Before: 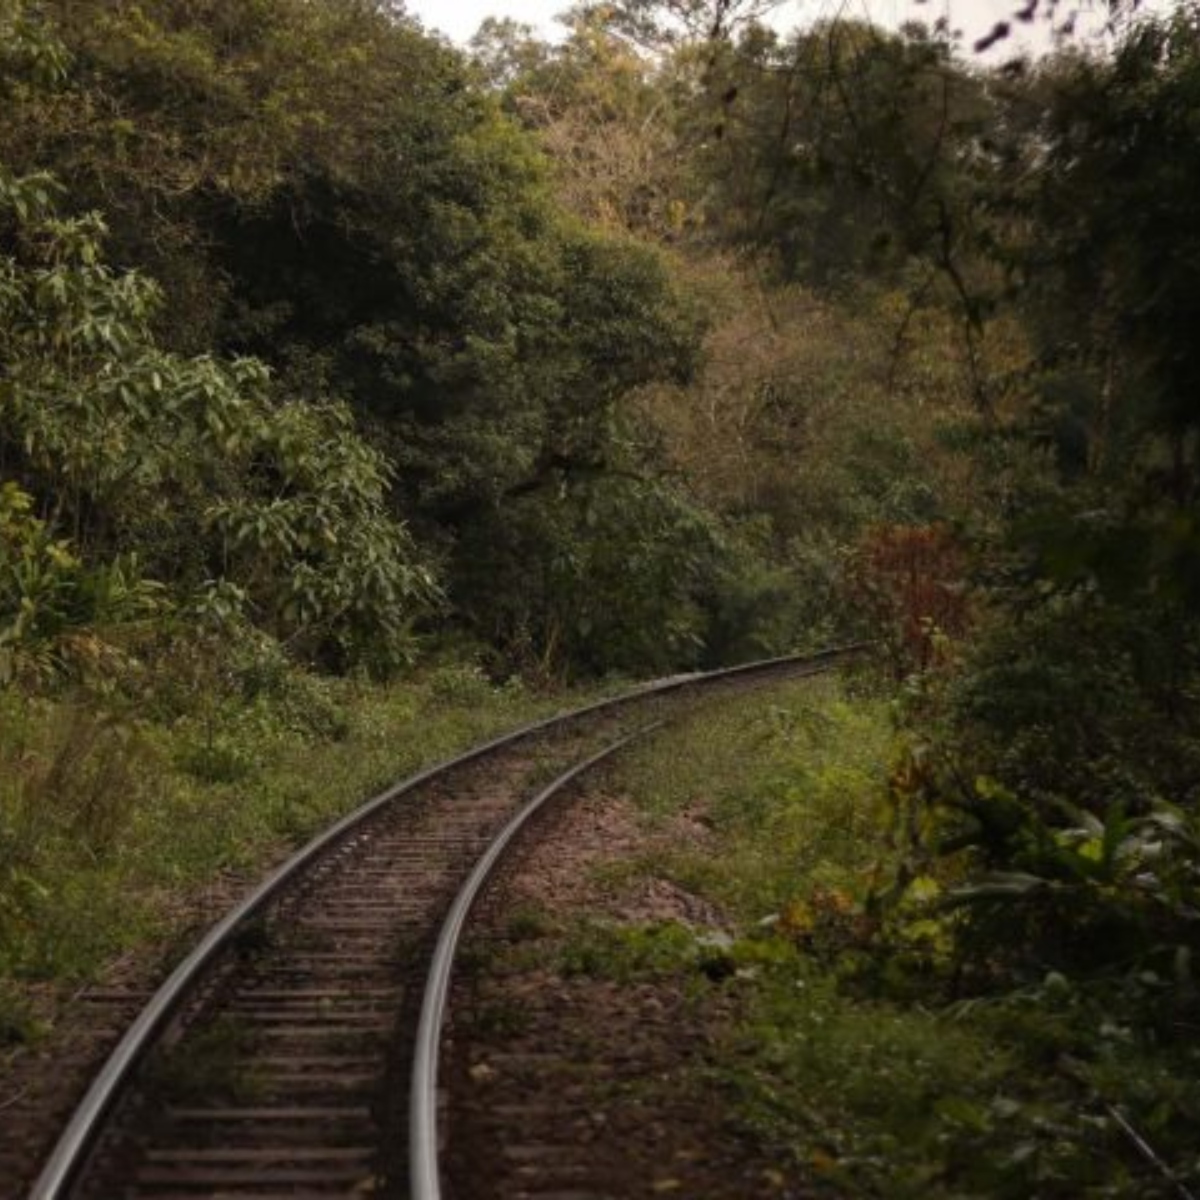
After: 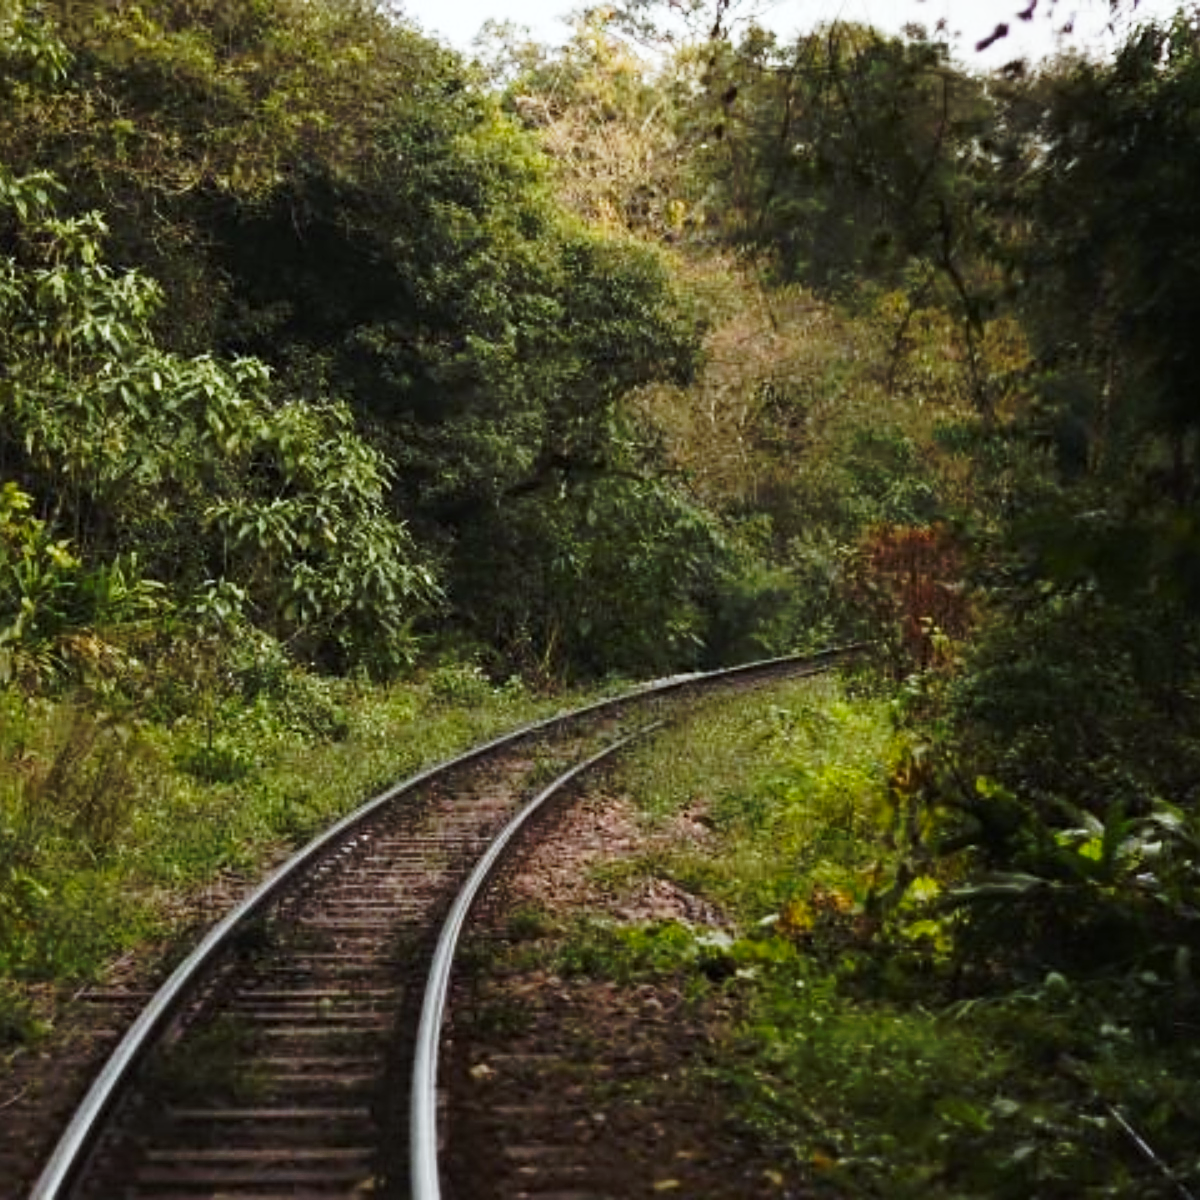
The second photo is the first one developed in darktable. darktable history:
sharpen: on, module defaults
white balance: red 0.925, blue 1.046
tone curve: curves: ch0 [(0, 0) (0.003, 0.003) (0.011, 0.013) (0.025, 0.028) (0.044, 0.05) (0.069, 0.078) (0.1, 0.113) (0.136, 0.153) (0.177, 0.2) (0.224, 0.271) (0.277, 0.374) (0.335, 0.47) (0.399, 0.574) (0.468, 0.688) (0.543, 0.79) (0.623, 0.859) (0.709, 0.919) (0.801, 0.957) (0.898, 0.978) (1, 1)], preserve colors none
